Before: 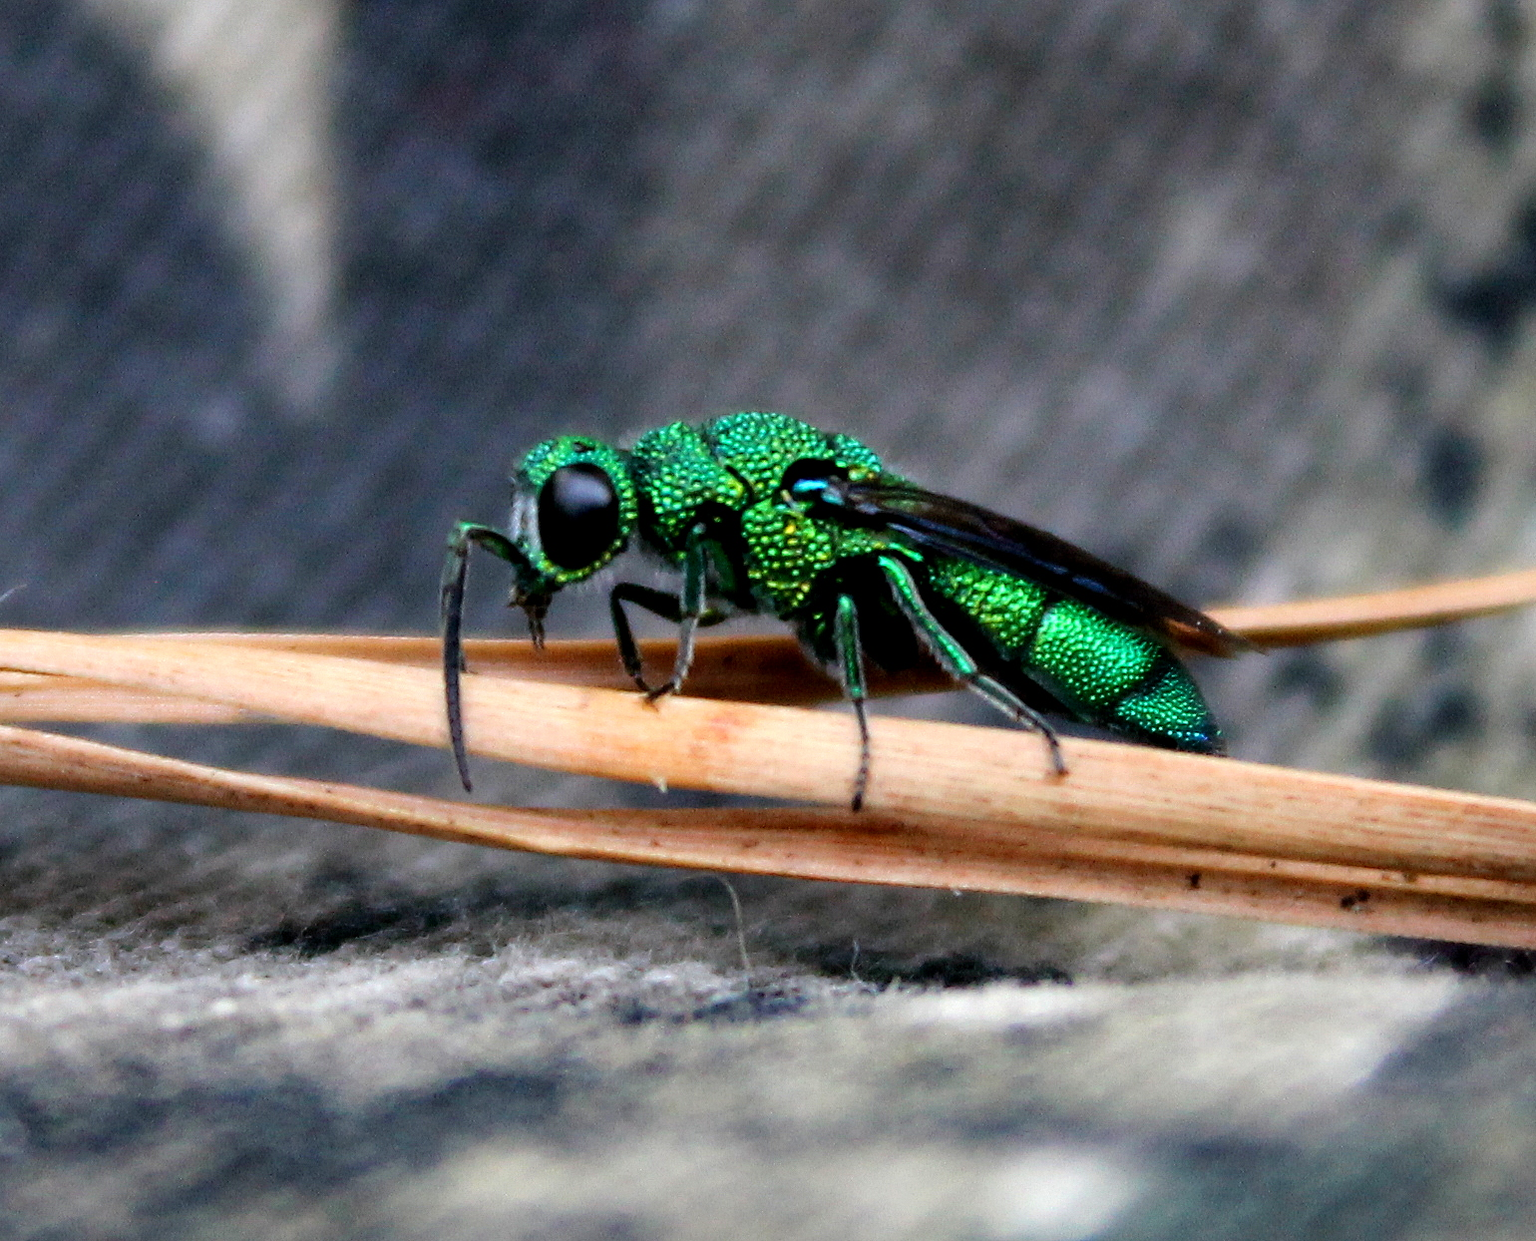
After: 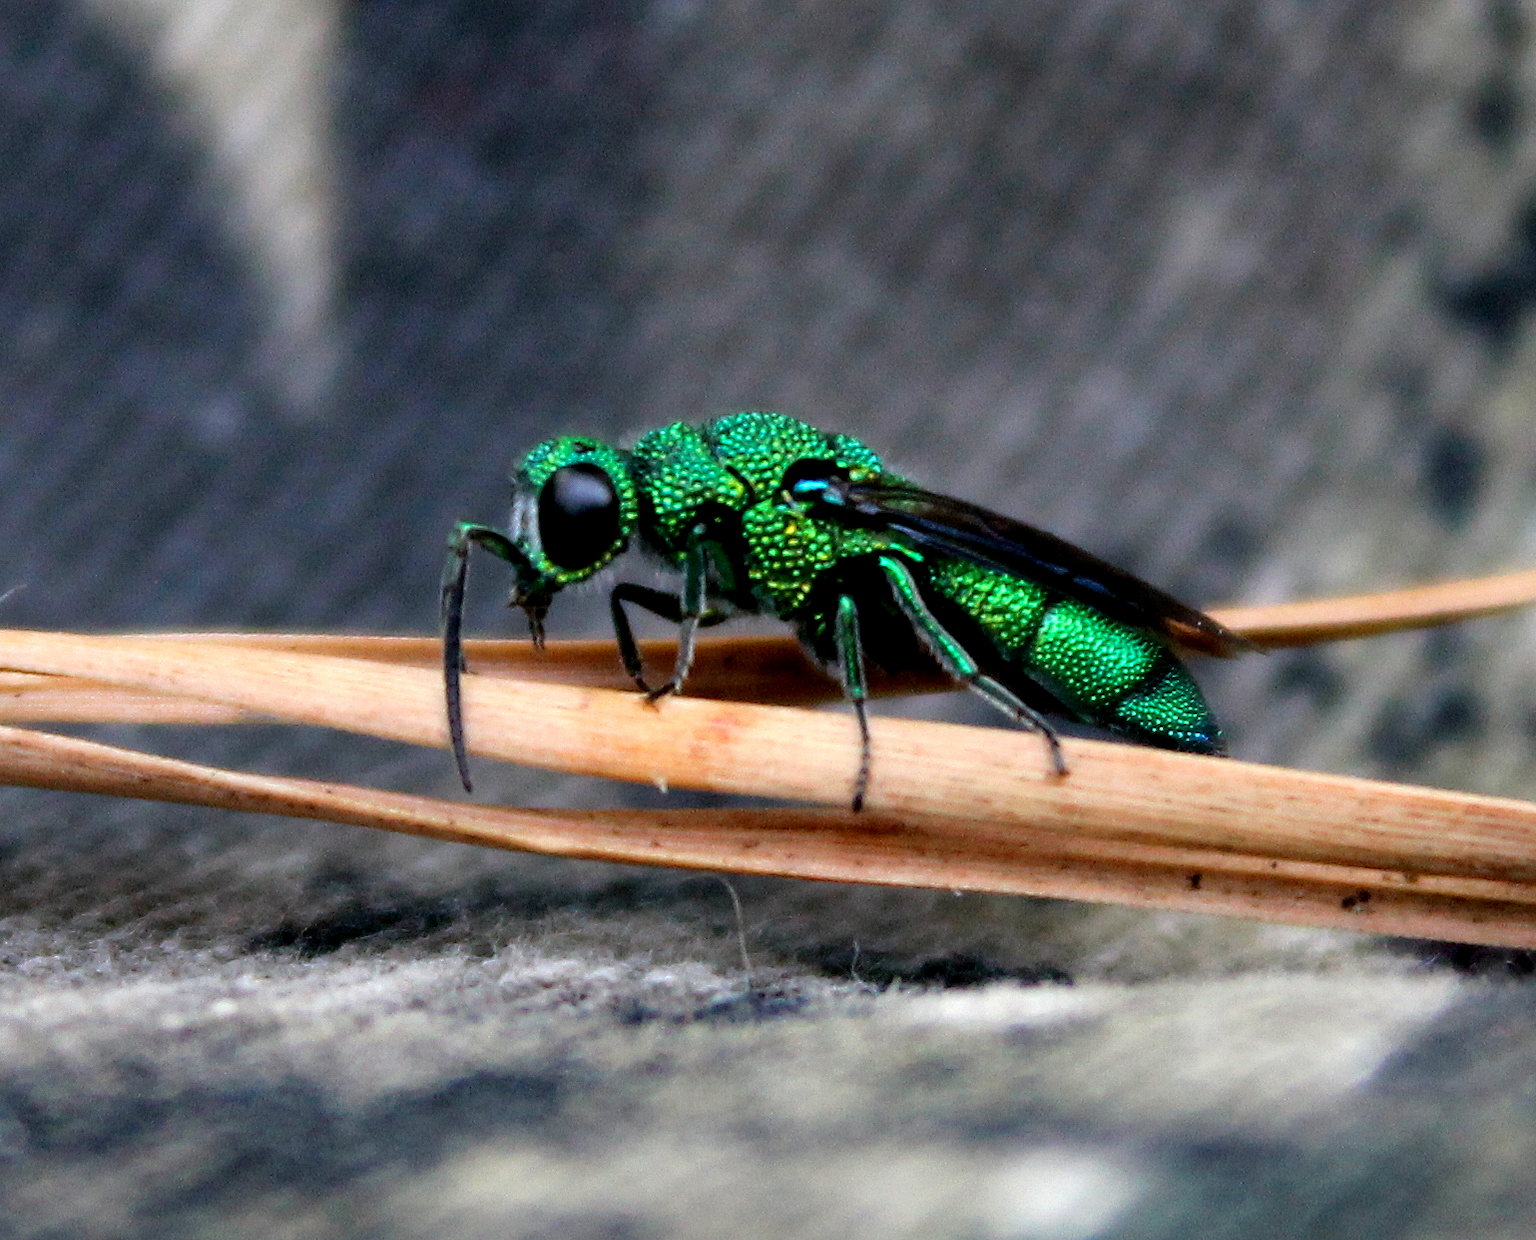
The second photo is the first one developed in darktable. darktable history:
base curve: curves: ch0 [(0, 0) (0.303, 0.277) (1, 1)], preserve colors none
crop: left 0.047%
exposure: black level correction 0.002, compensate exposure bias true, compensate highlight preservation false
